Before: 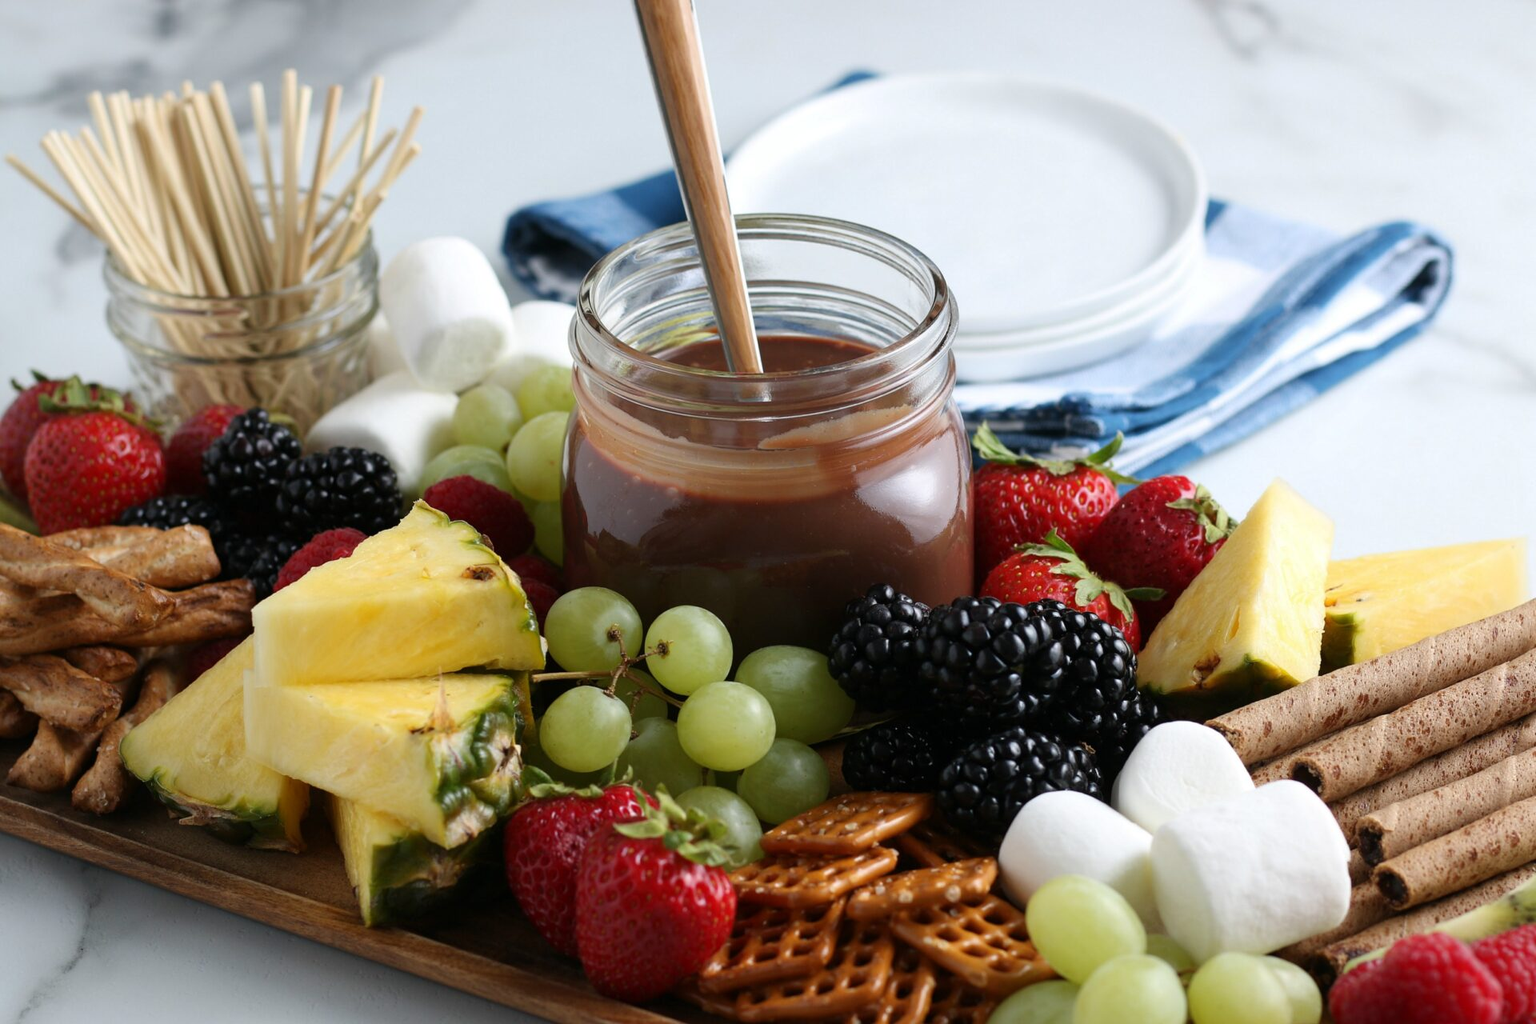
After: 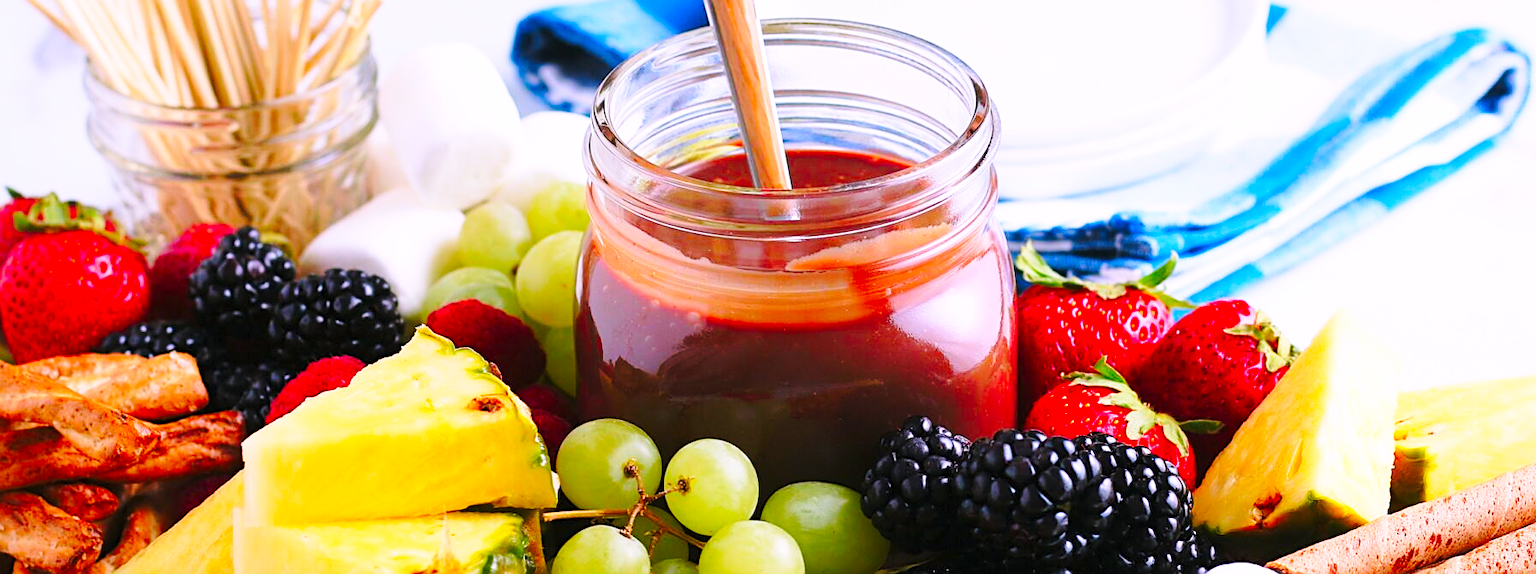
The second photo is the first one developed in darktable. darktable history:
contrast brightness saturation: brightness 0.13
base curve: curves: ch0 [(0, 0) (0.028, 0.03) (0.121, 0.232) (0.46, 0.748) (0.859, 0.968) (1, 1)], preserve colors none
crop: left 1.744%, top 19.225%, right 5.069%, bottom 28.357%
white balance: red 1.066, blue 1.119
color correction: saturation 1.8
sharpen: on, module defaults
